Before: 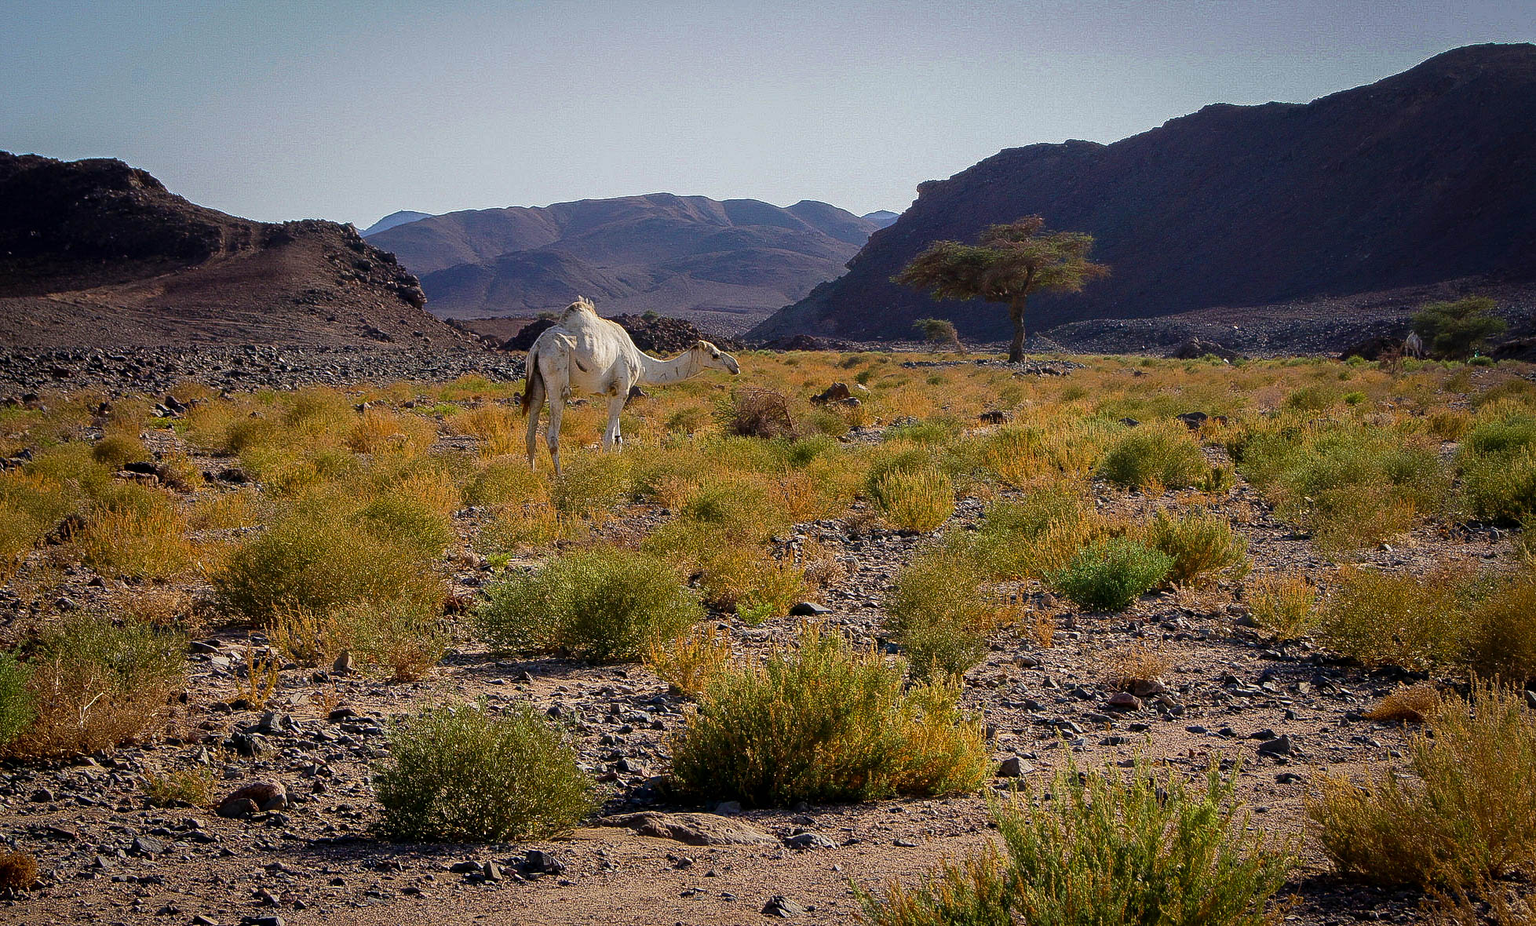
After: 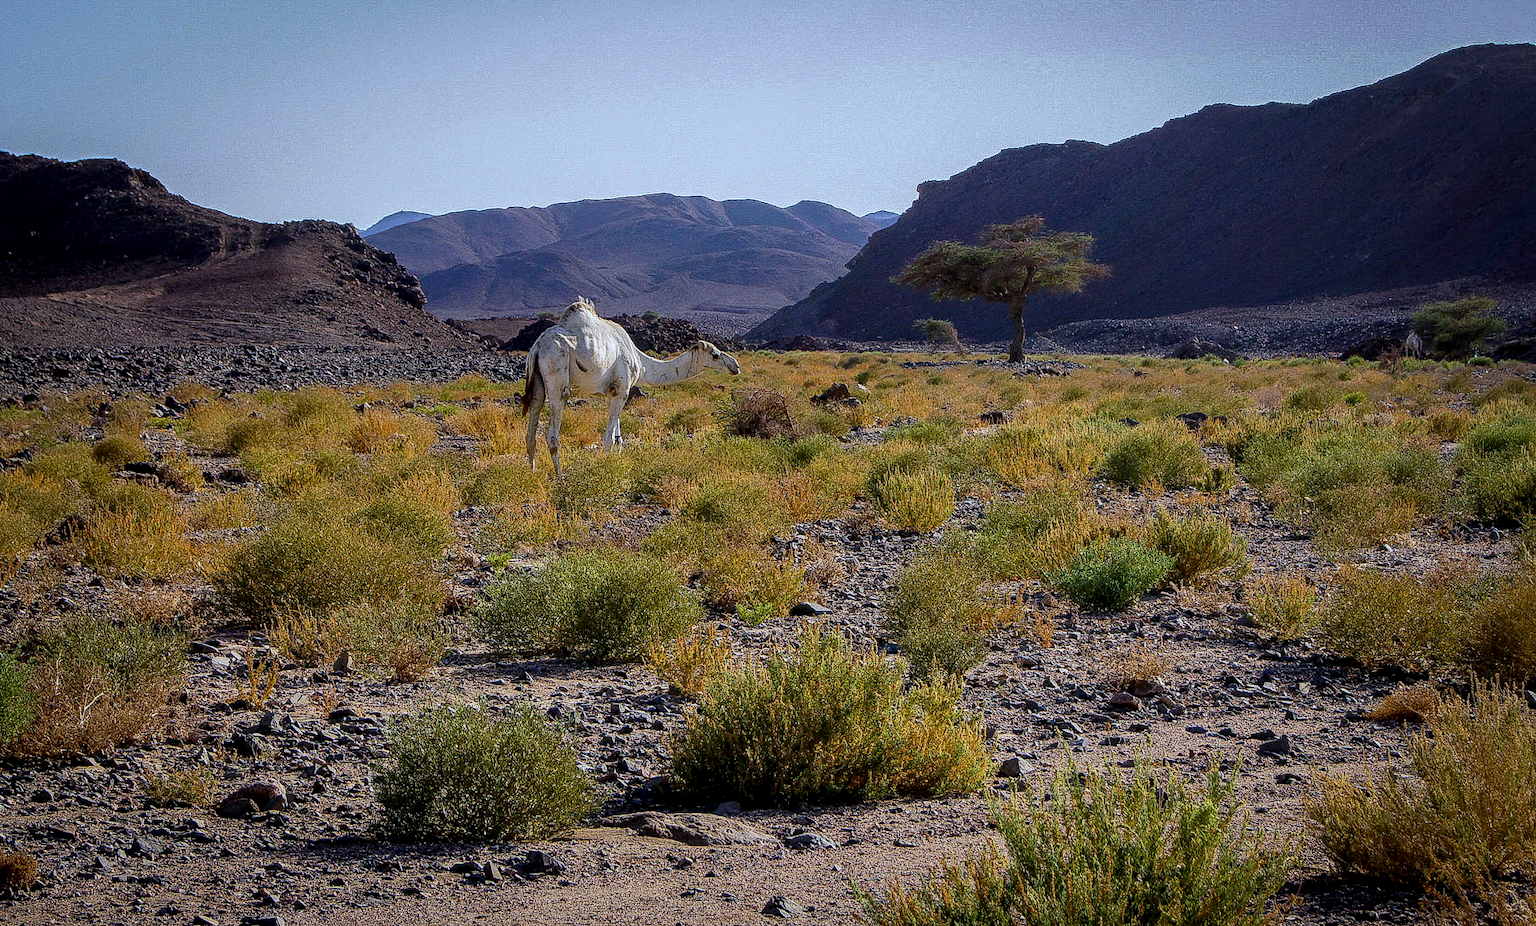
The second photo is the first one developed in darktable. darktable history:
white balance: red 0.931, blue 1.11
local contrast: detail 130%
